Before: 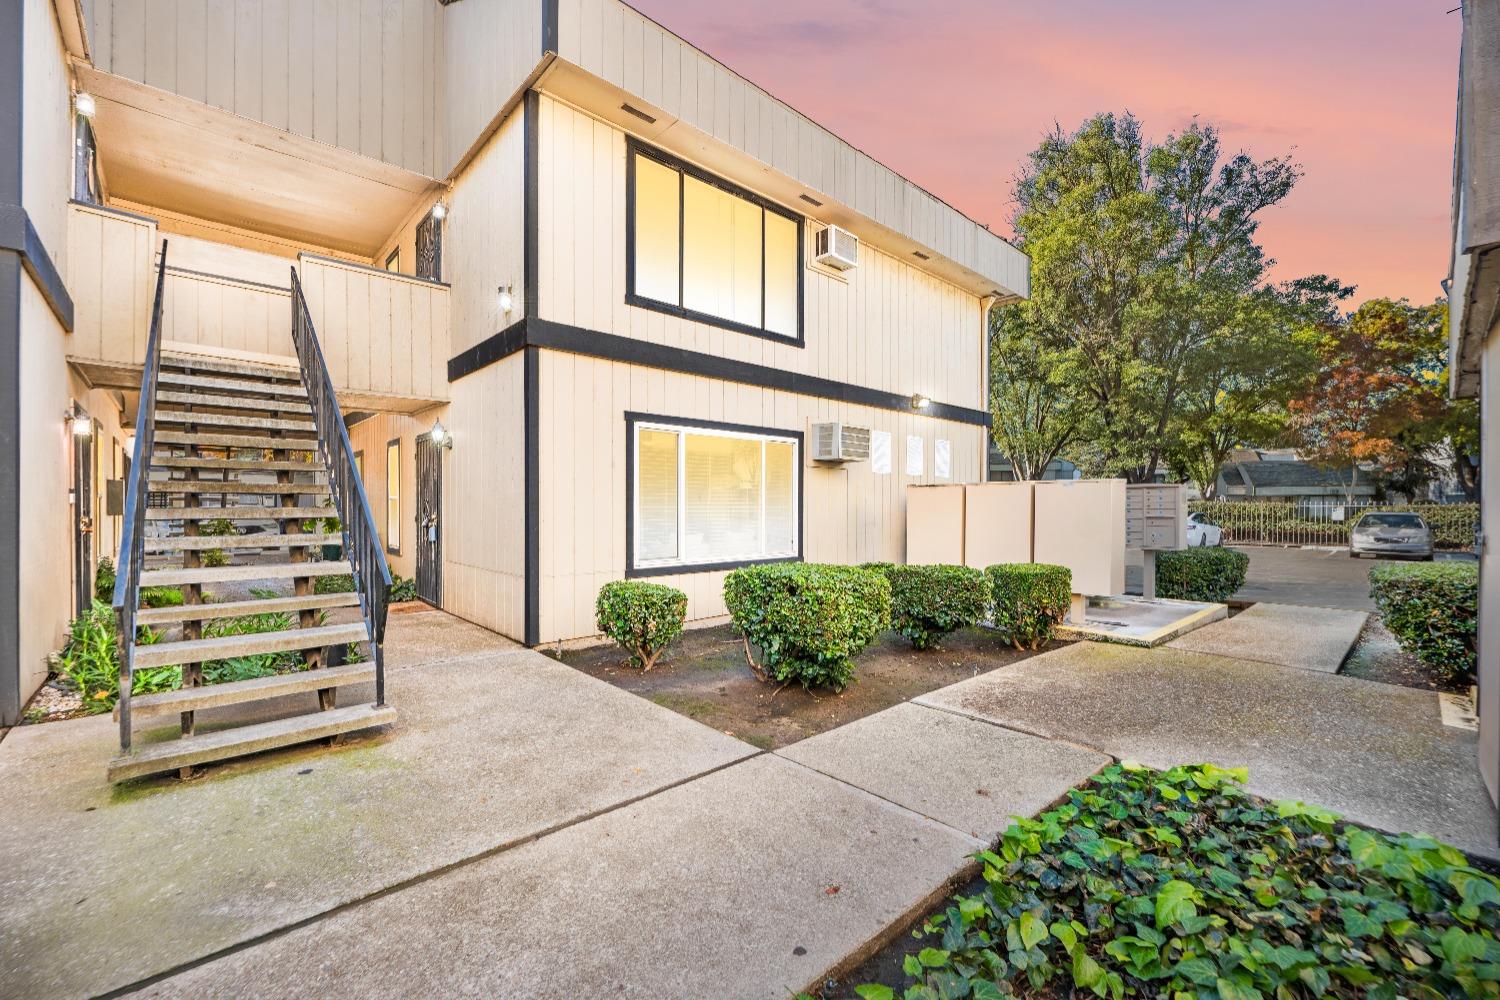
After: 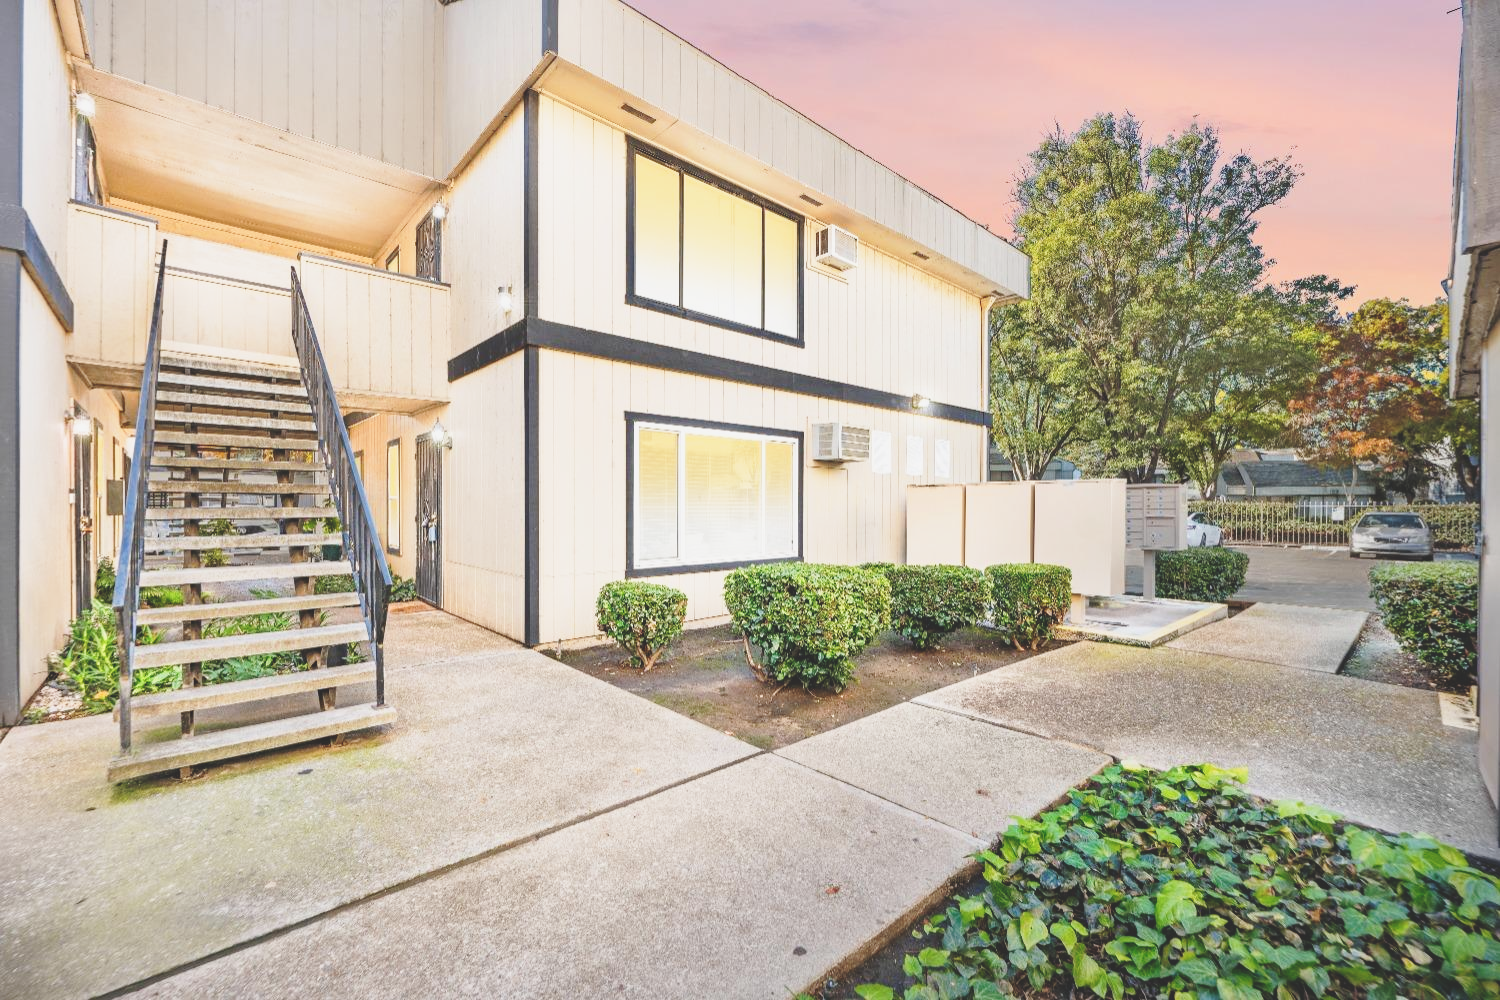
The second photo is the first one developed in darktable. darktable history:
base curve: curves: ch0 [(0, 0) (0.028, 0.03) (0.121, 0.232) (0.46, 0.748) (0.859, 0.968) (1, 1)], preserve colors none
exposure: black level correction -0.034, exposure -0.497 EV, compensate exposure bias true, compensate highlight preservation false
